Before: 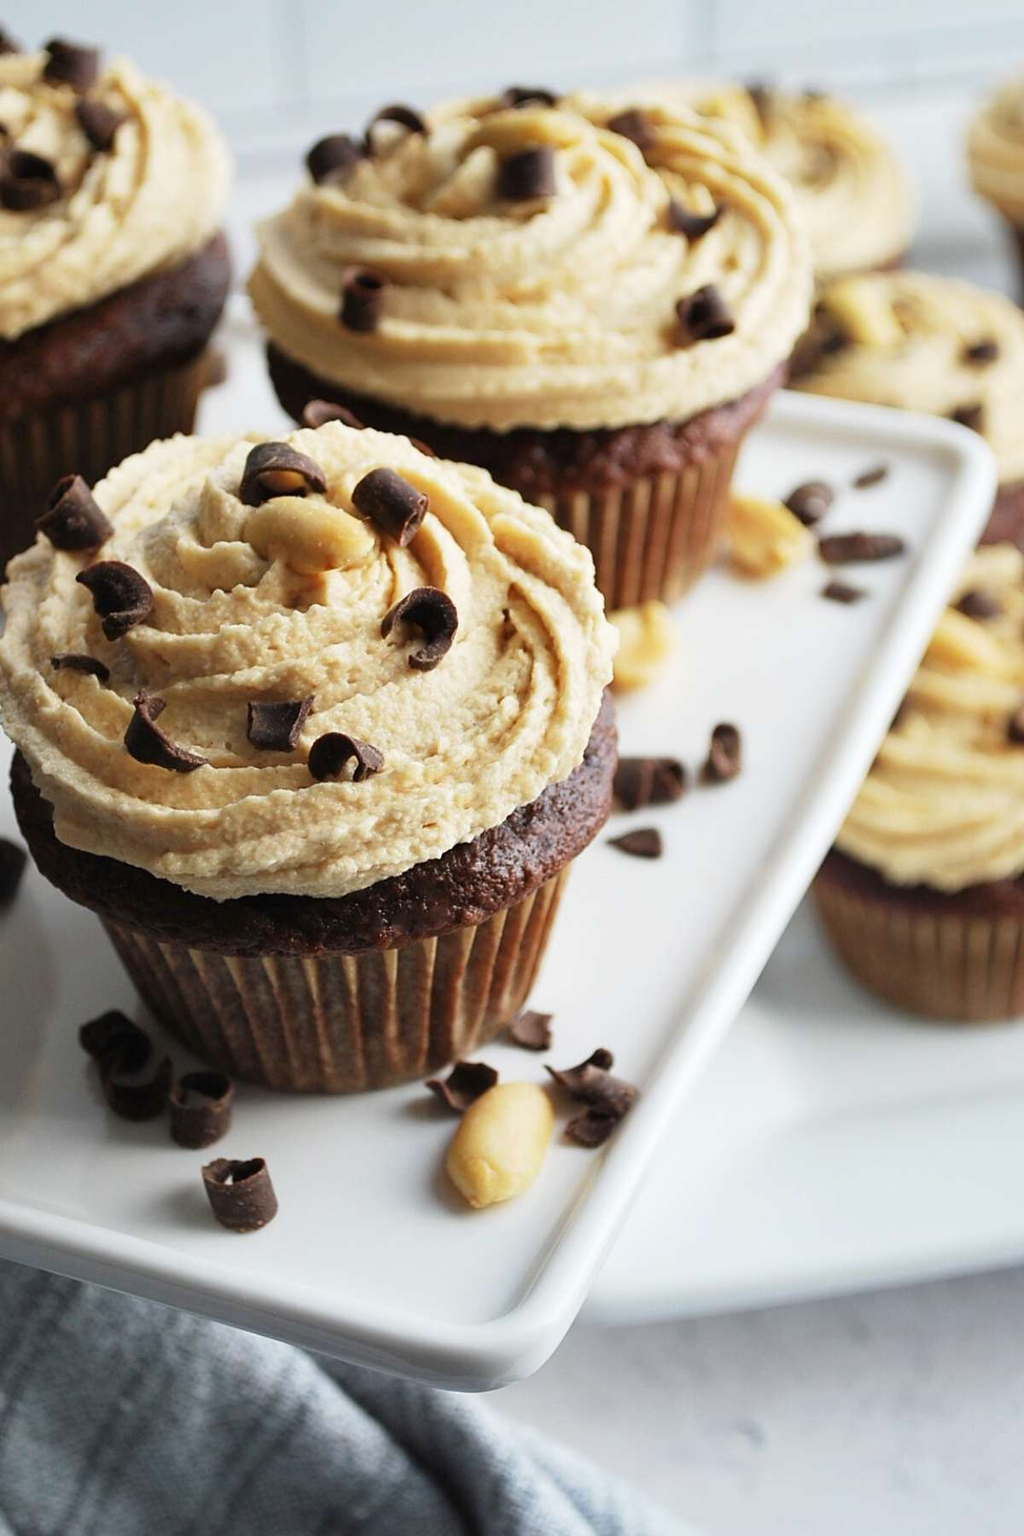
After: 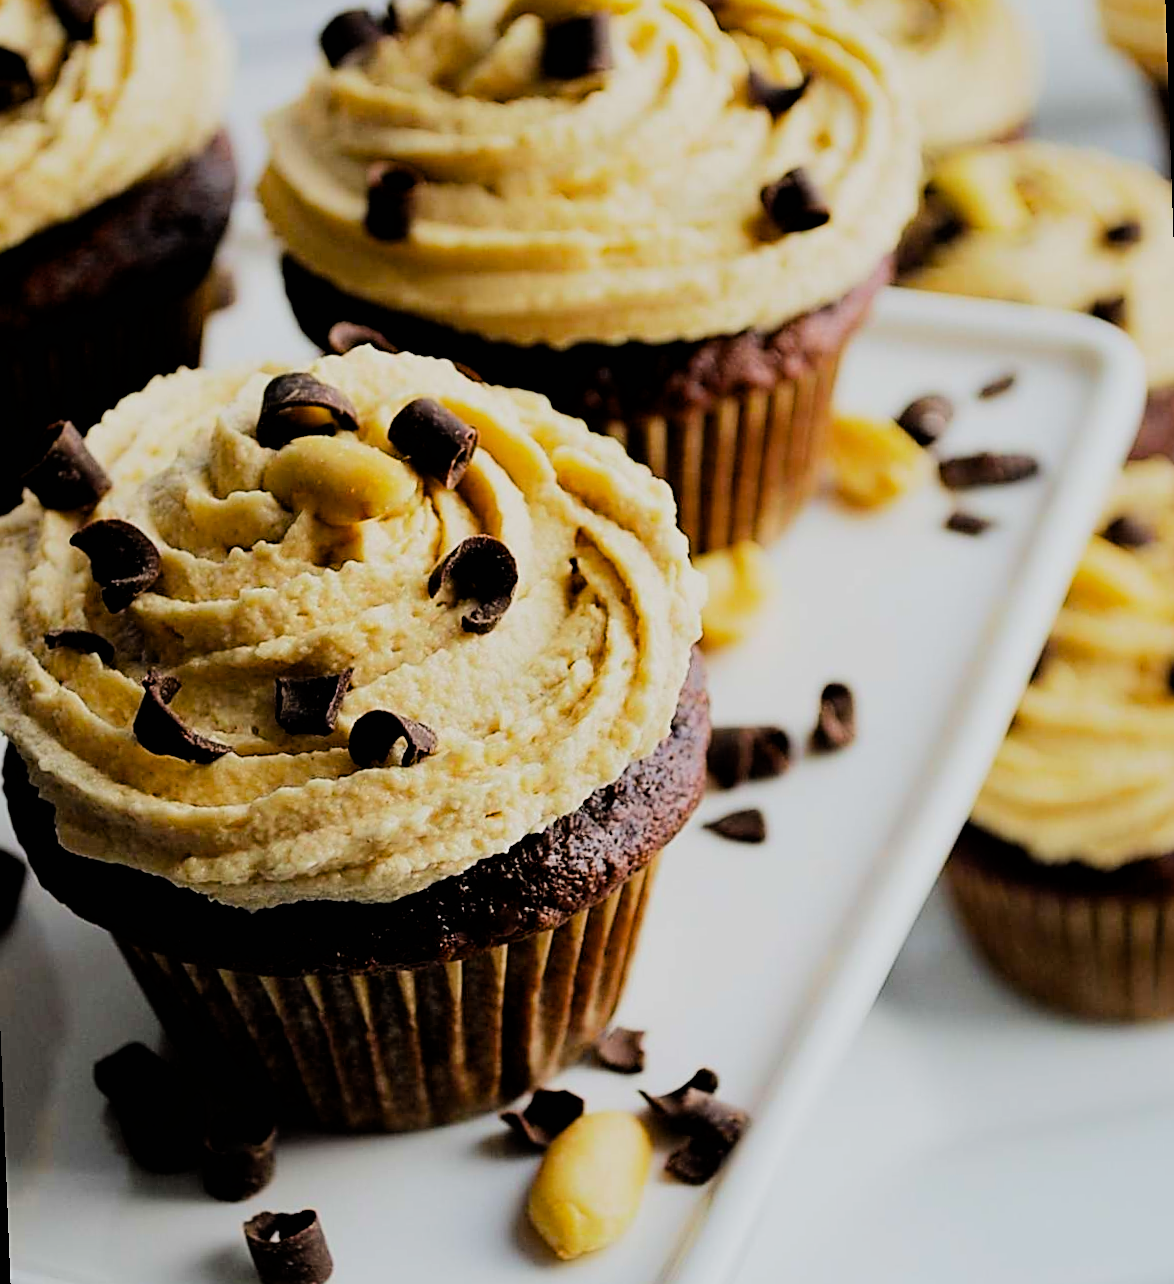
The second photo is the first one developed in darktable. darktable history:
exposure: black level correction 0.009, exposure -0.637 EV, compensate highlight preservation false
crop: top 5.667%, bottom 17.637%
sharpen: on, module defaults
white balance: emerald 1
filmic rgb: black relative exposure -5 EV, hardness 2.88, contrast 1.3, highlights saturation mix -30%
rotate and perspective: rotation -2.12°, lens shift (vertical) 0.009, lens shift (horizontal) -0.008, automatic cropping original format, crop left 0.036, crop right 0.964, crop top 0.05, crop bottom 0.959
color balance rgb: perceptual saturation grading › global saturation 25%, perceptual brilliance grading › mid-tones 10%, perceptual brilliance grading › shadows 15%, global vibrance 20%
levels: levels [0, 0.476, 0.951]
